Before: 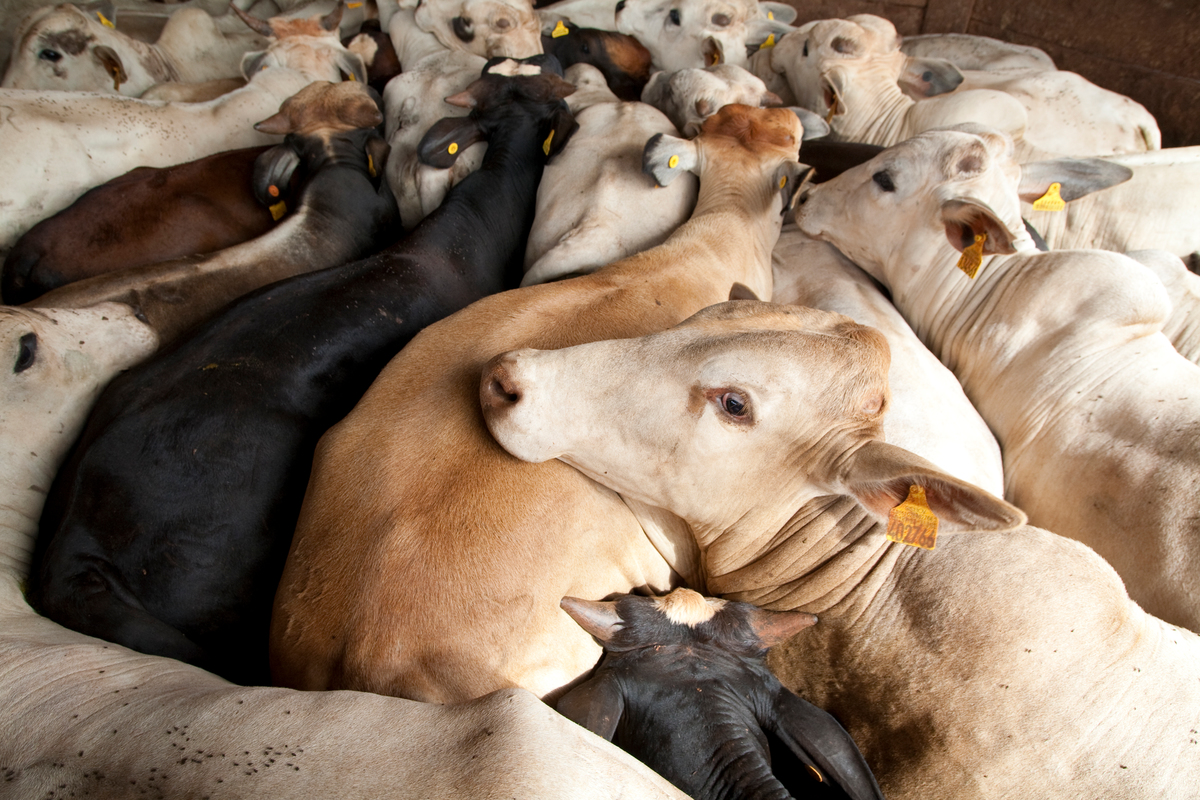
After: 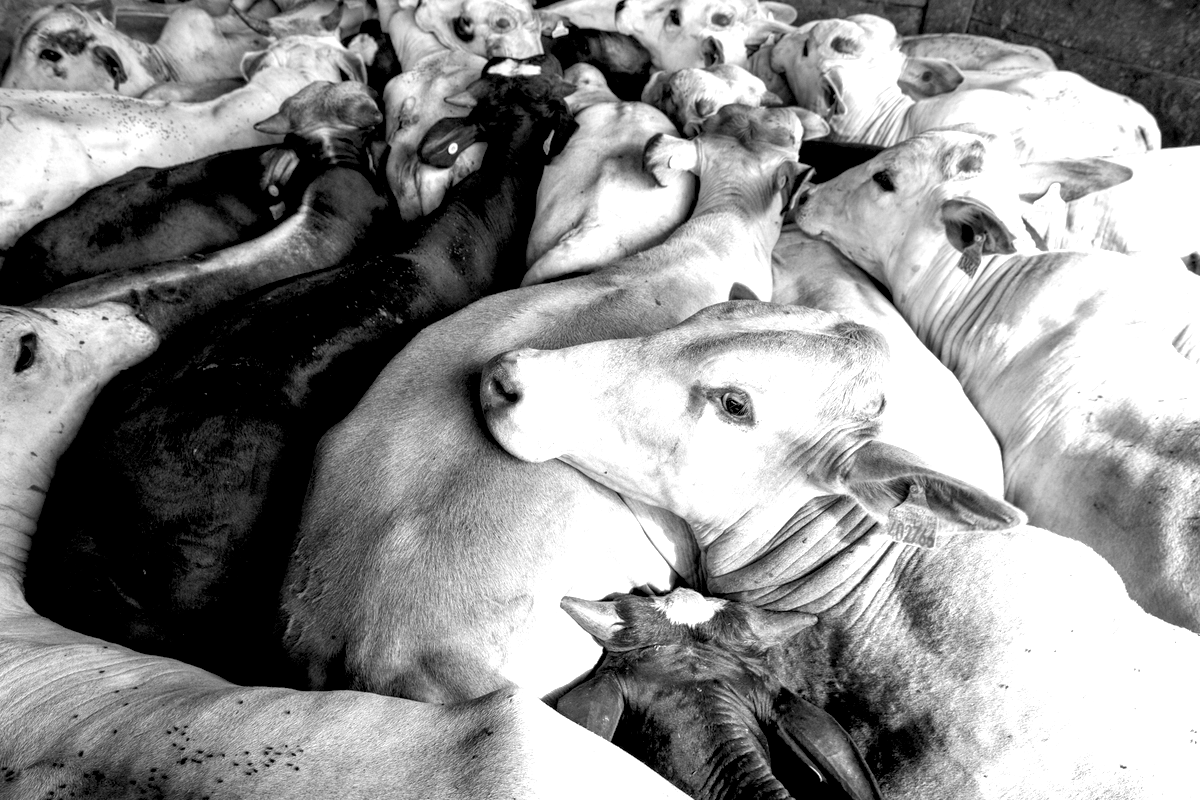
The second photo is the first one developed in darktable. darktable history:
monochrome: size 1
local contrast: detail 150%
exposure: black level correction 0.012, exposure 0.7 EV, compensate exposure bias true, compensate highlight preservation false
